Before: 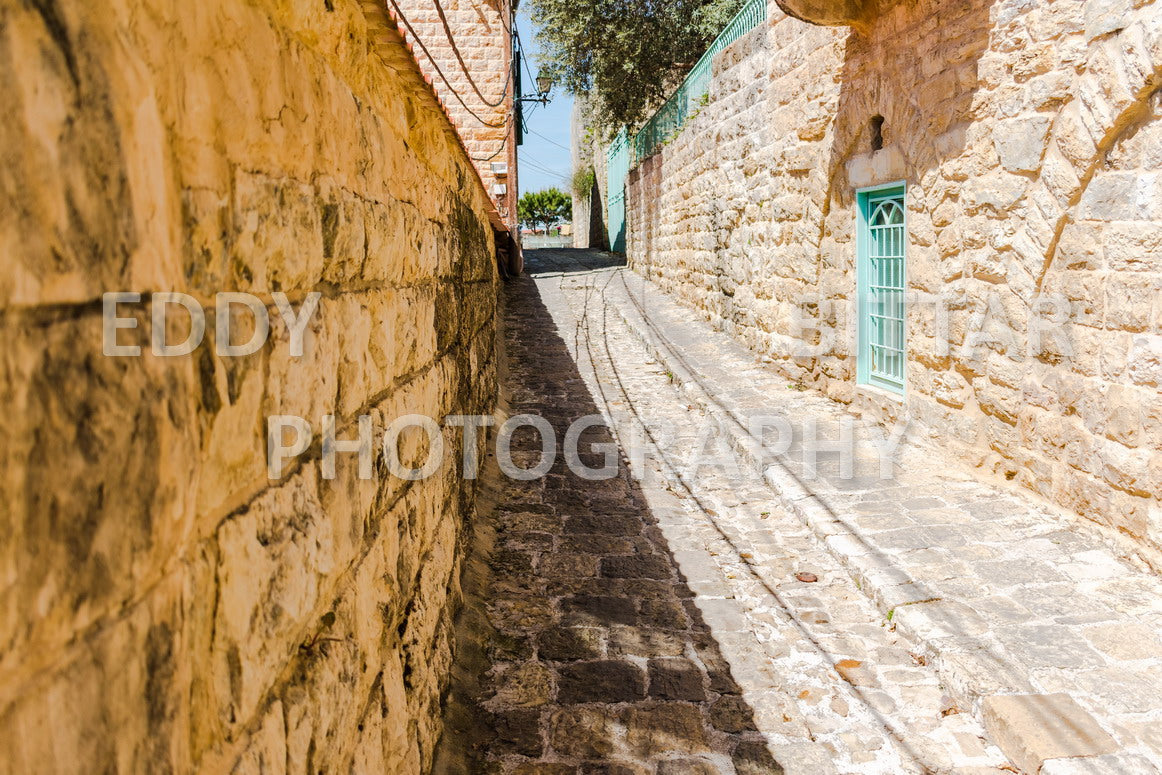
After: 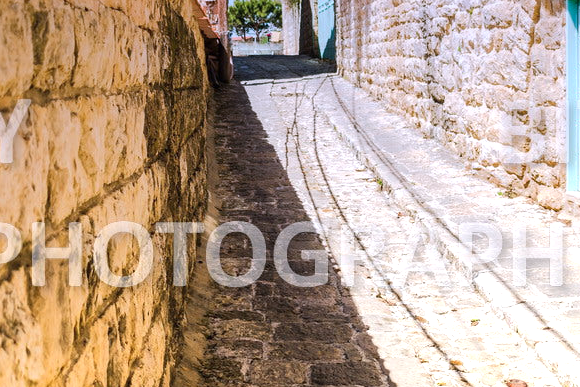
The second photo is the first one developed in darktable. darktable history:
white balance: emerald 1
crop: left 25%, top 25%, right 25%, bottom 25%
graduated density: hue 238.83°, saturation 50%
exposure: black level correction 0, exposure 0.7 EV, compensate exposure bias true, compensate highlight preservation false
